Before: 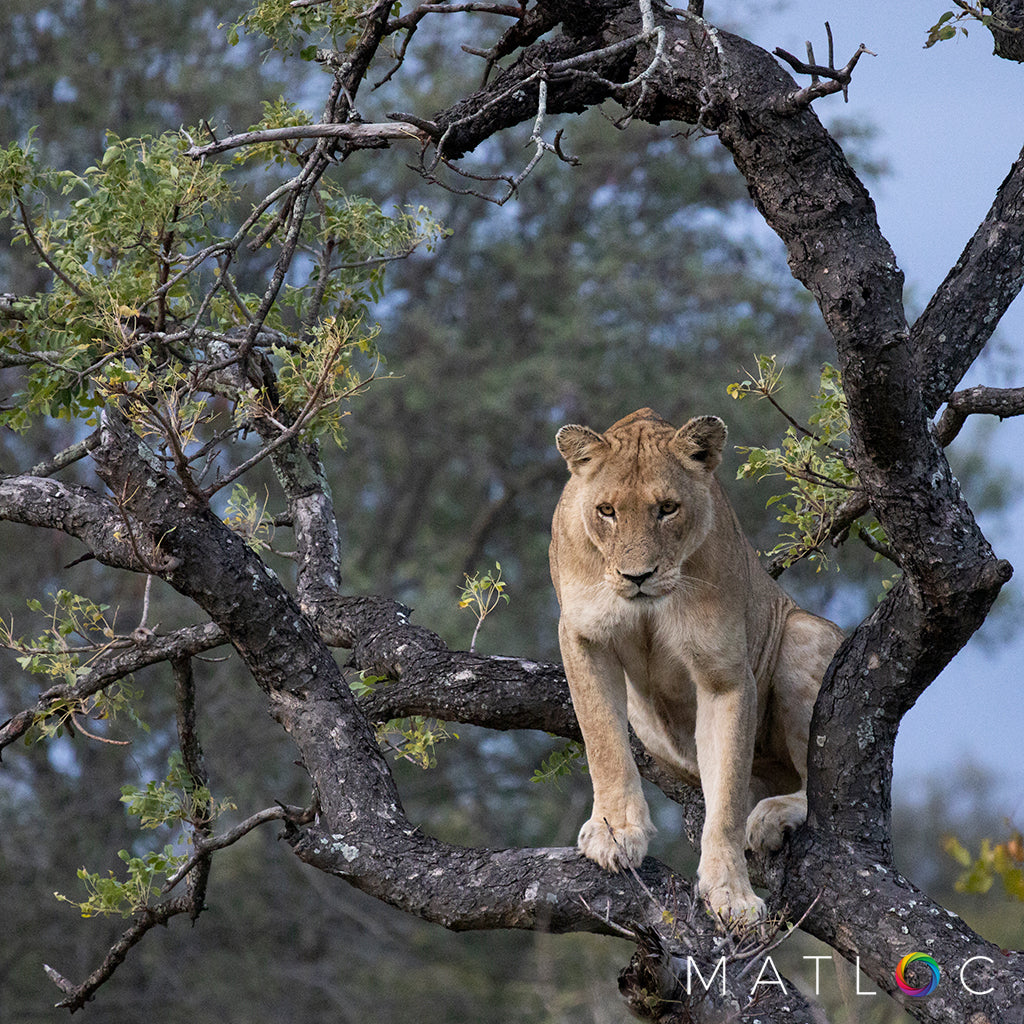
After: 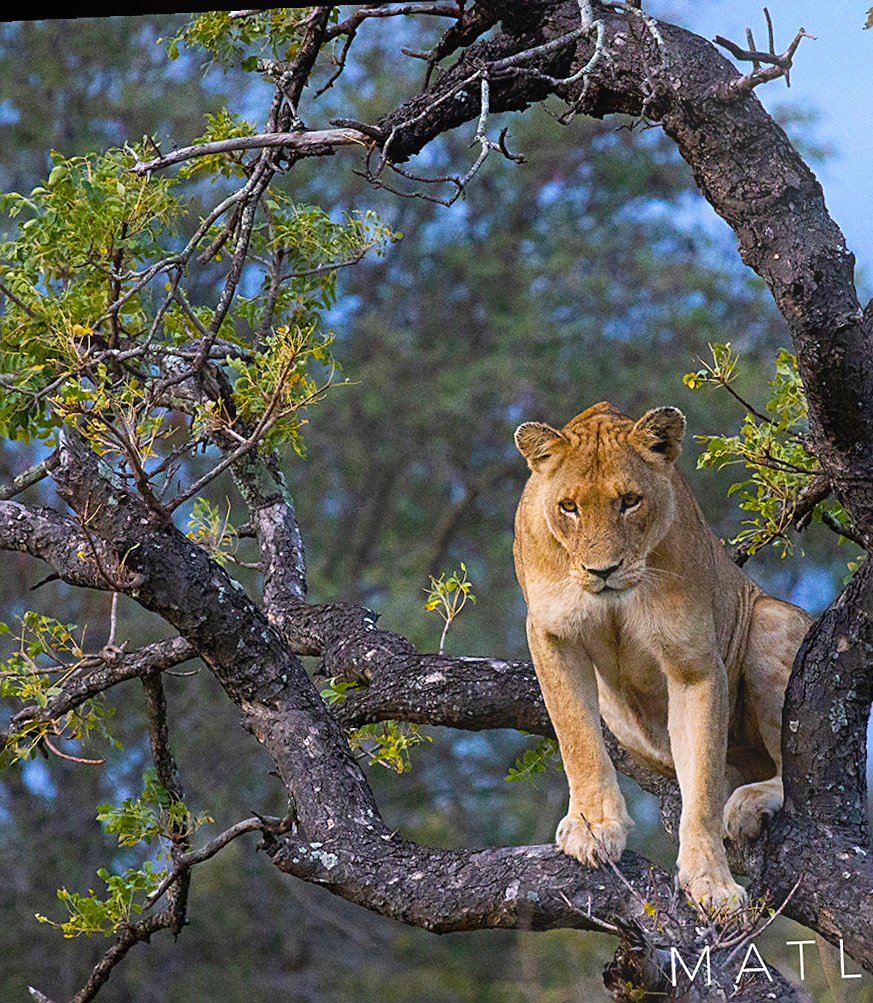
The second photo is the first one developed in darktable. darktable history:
rotate and perspective: rotation -1.75°, automatic cropping off
grain: coarseness 0.09 ISO
color balance rgb: linear chroma grading › global chroma 23.15%, perceptual saturation grading › global saturation 28.7%, perceptual saturation grading › mid-tones 12.04%, perceptual saturation grading › shadows 10.19%, global vibrance 22.22%
sharpen: on, module defaults
bloom: on, module defaults
crop and rotate: angle 1°, left 4.281%, top 0.642%, right 11.383%, bottom 2.486%
